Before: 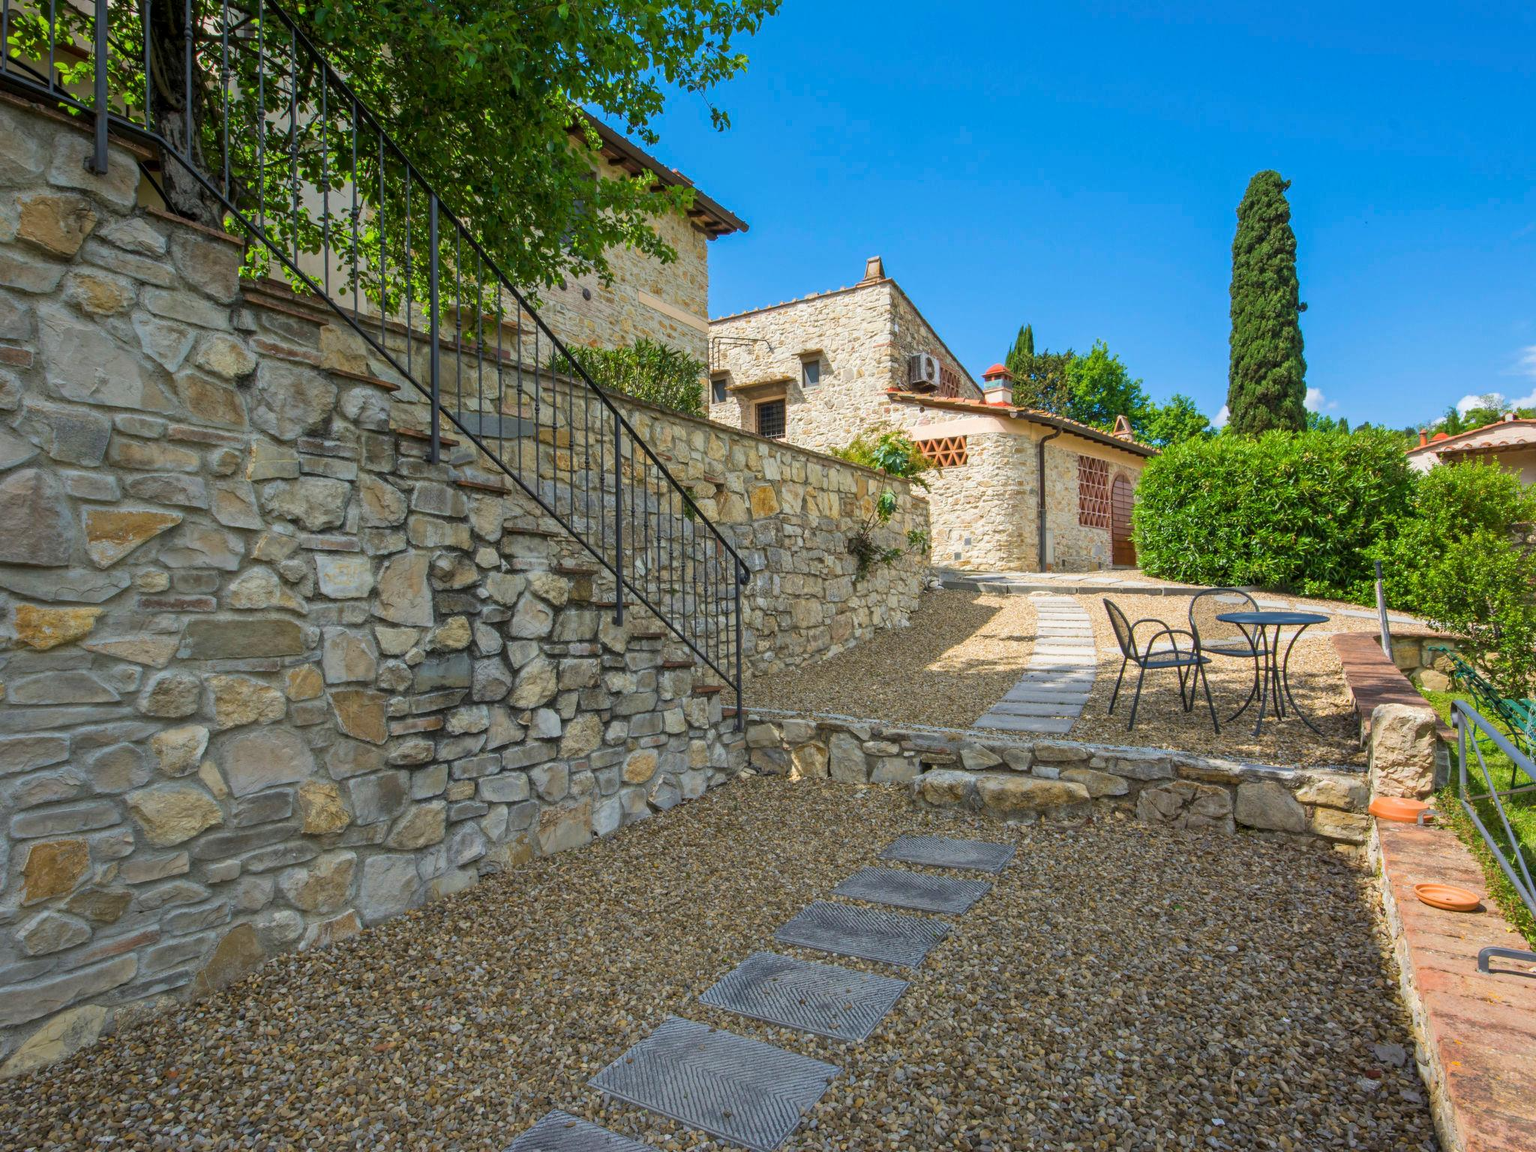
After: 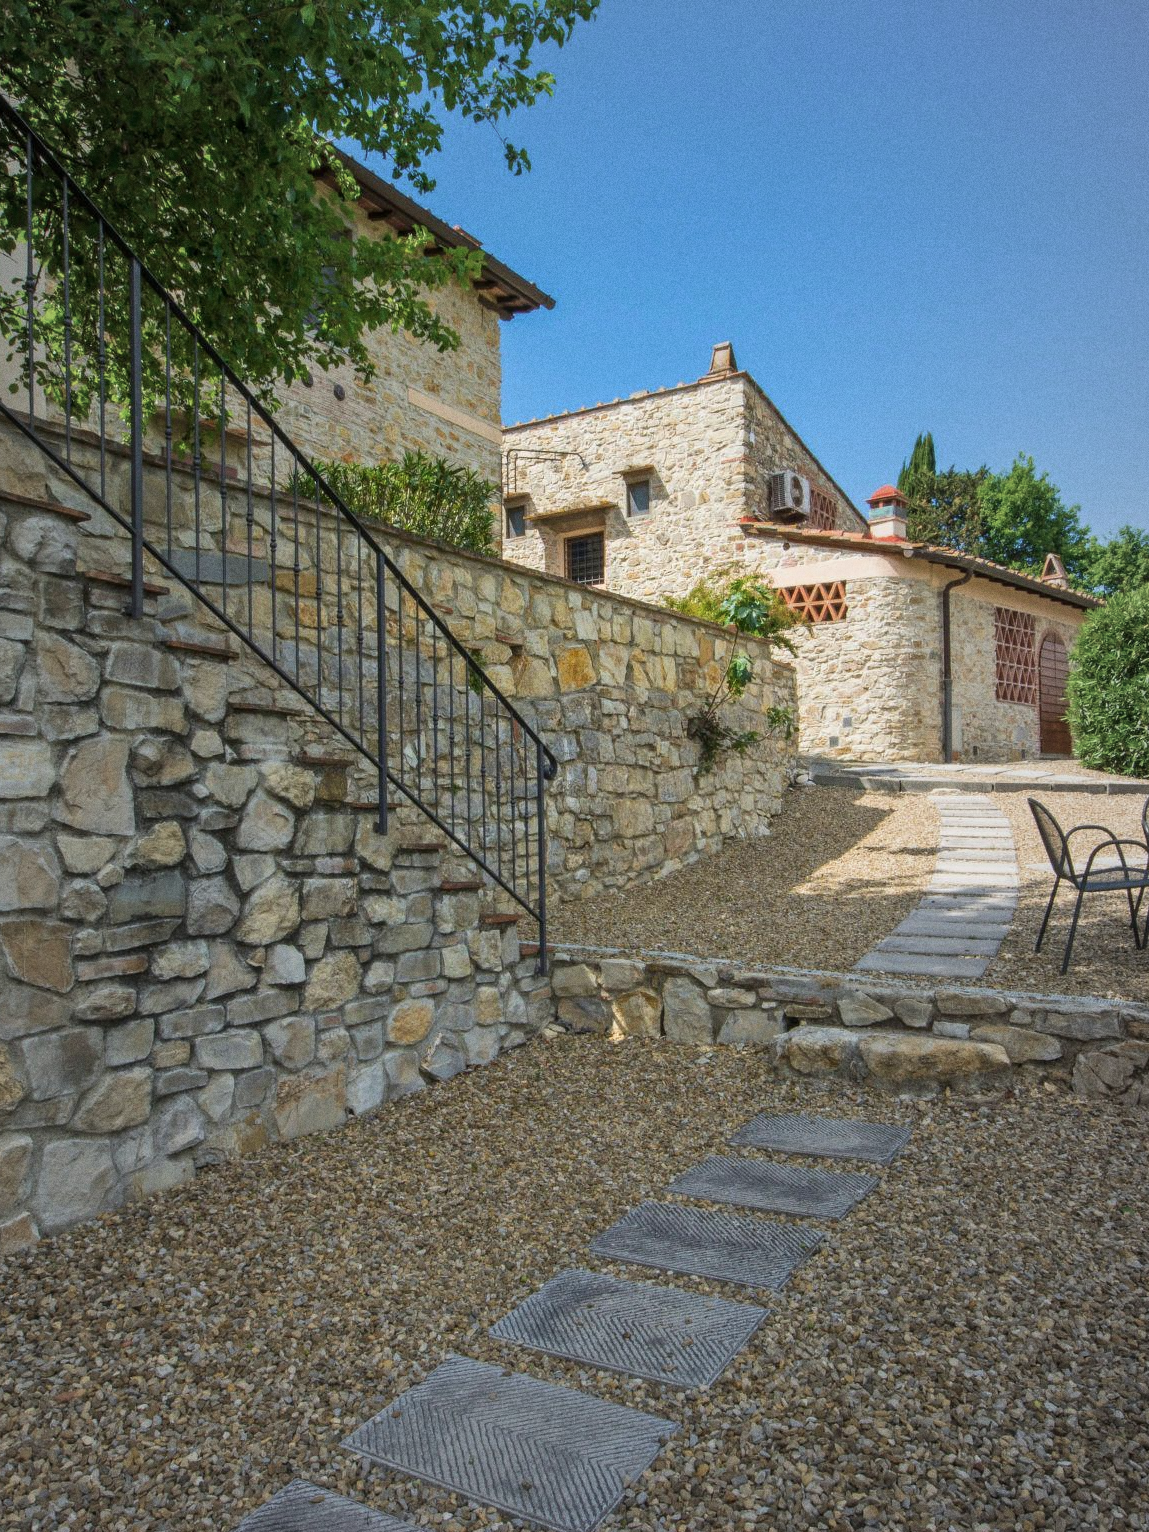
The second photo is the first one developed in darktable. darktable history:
crop: left 21.674%, right 22.086%
vignetting: fall-off start 18.21%, fall-off radius 137.95%, brightness -0.207, center (-0.078, 0.066), width/height ratio 0.62, shape 0.59
grain: on, module defaults
